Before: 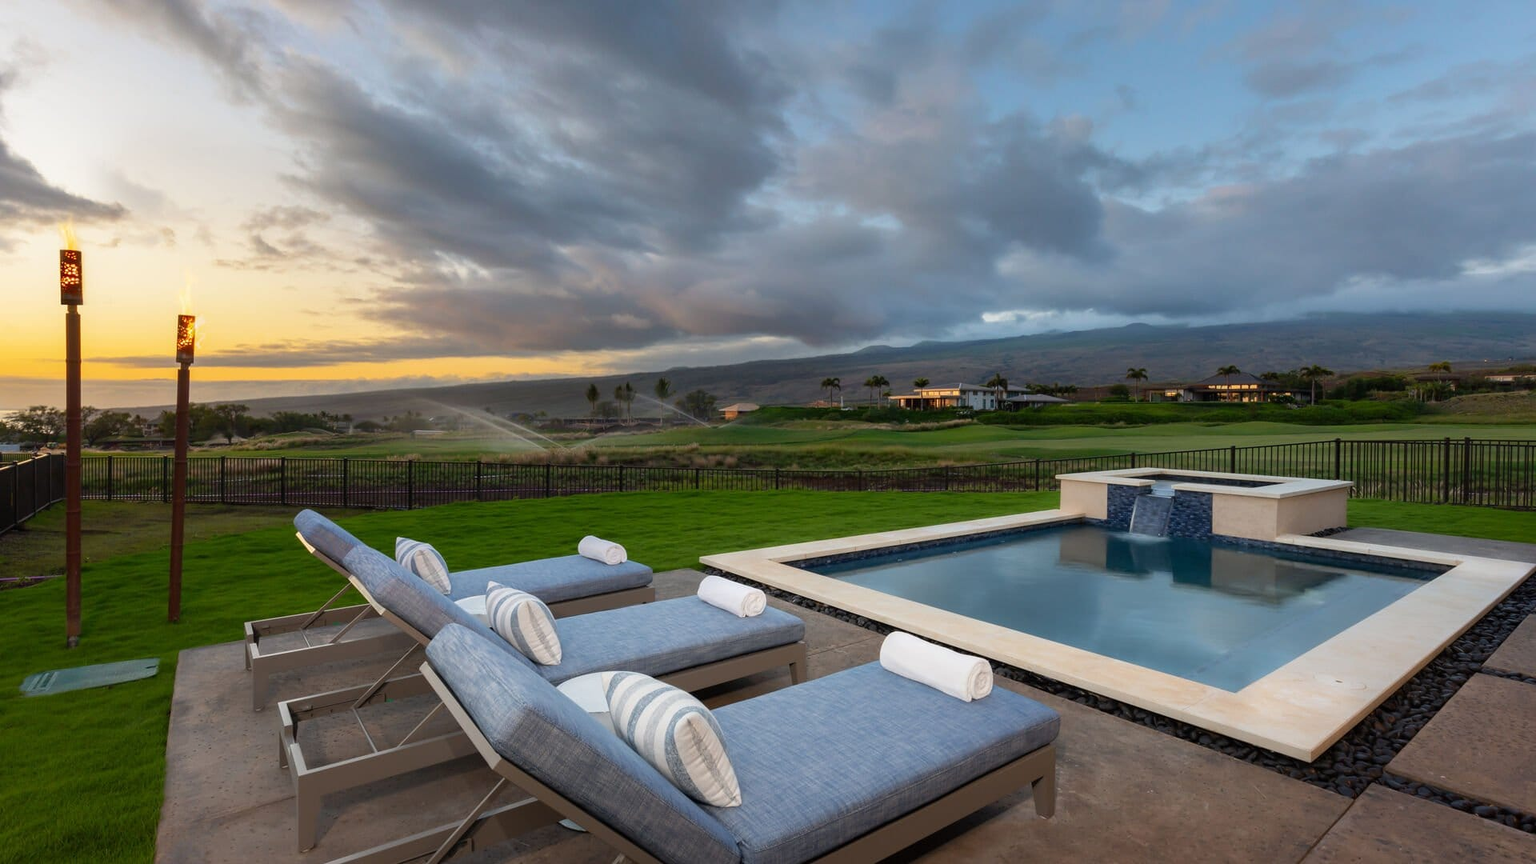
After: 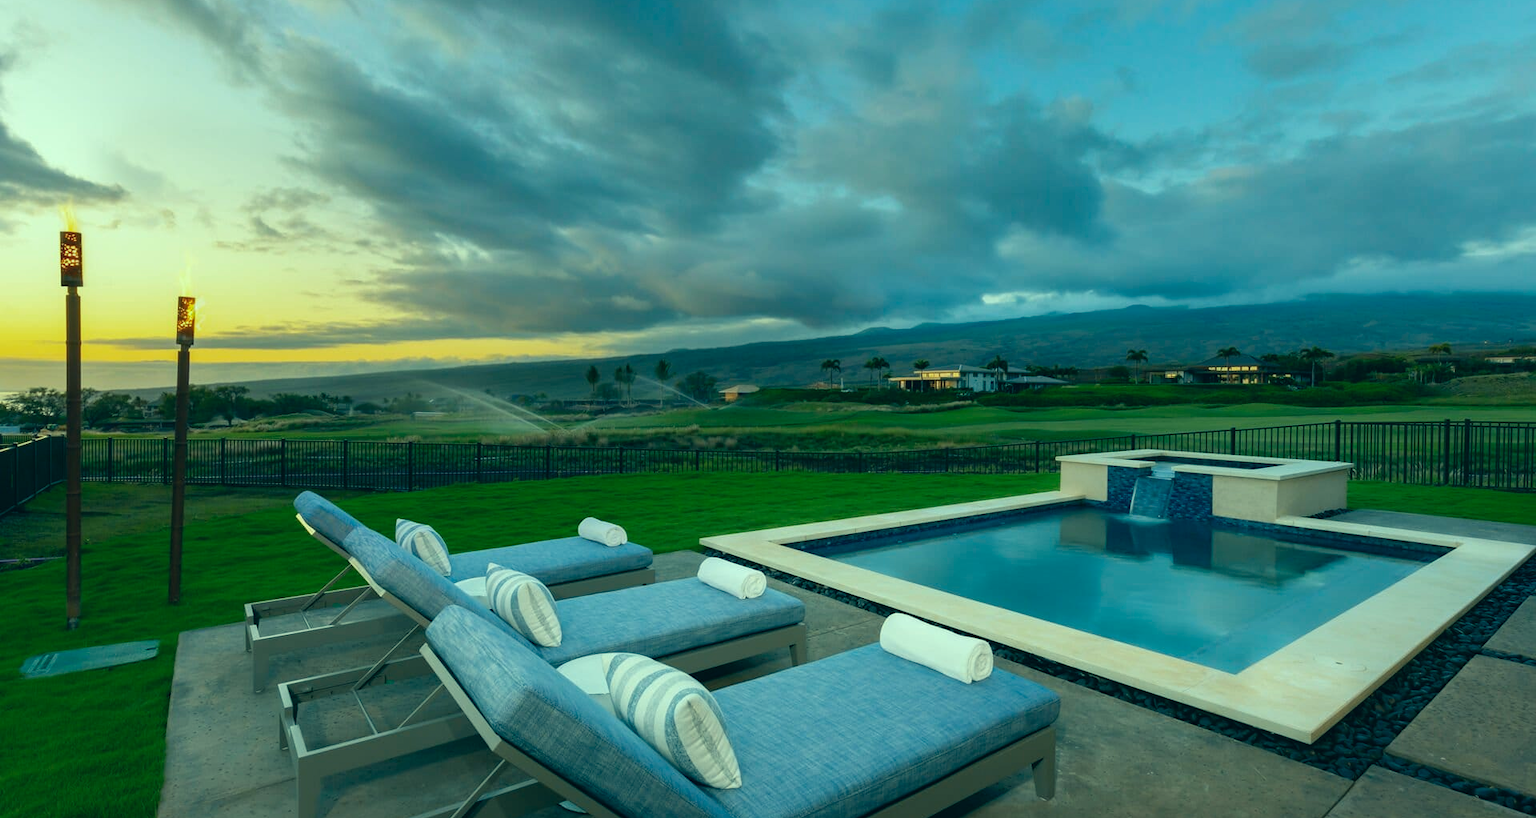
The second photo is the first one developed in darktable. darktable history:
crop and rotate: top 2.232%, bottom 3.041%
color correction: highlights a* -19.63, highlights b* 9.8, shadows a* -20.01, shadows b* -10.56
